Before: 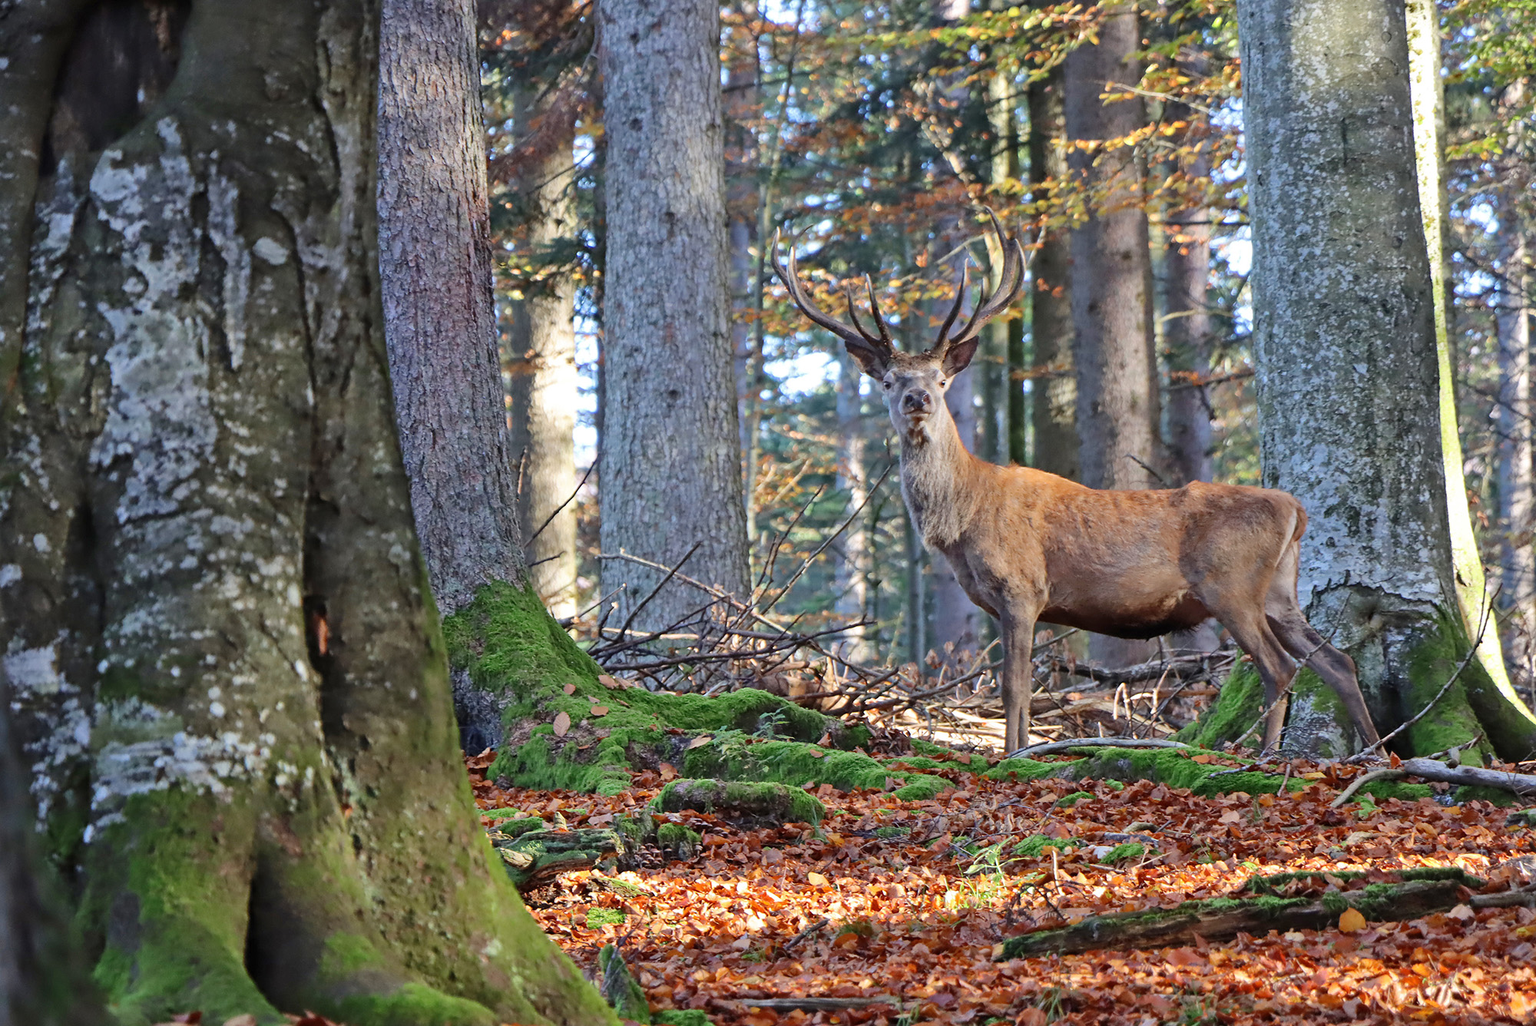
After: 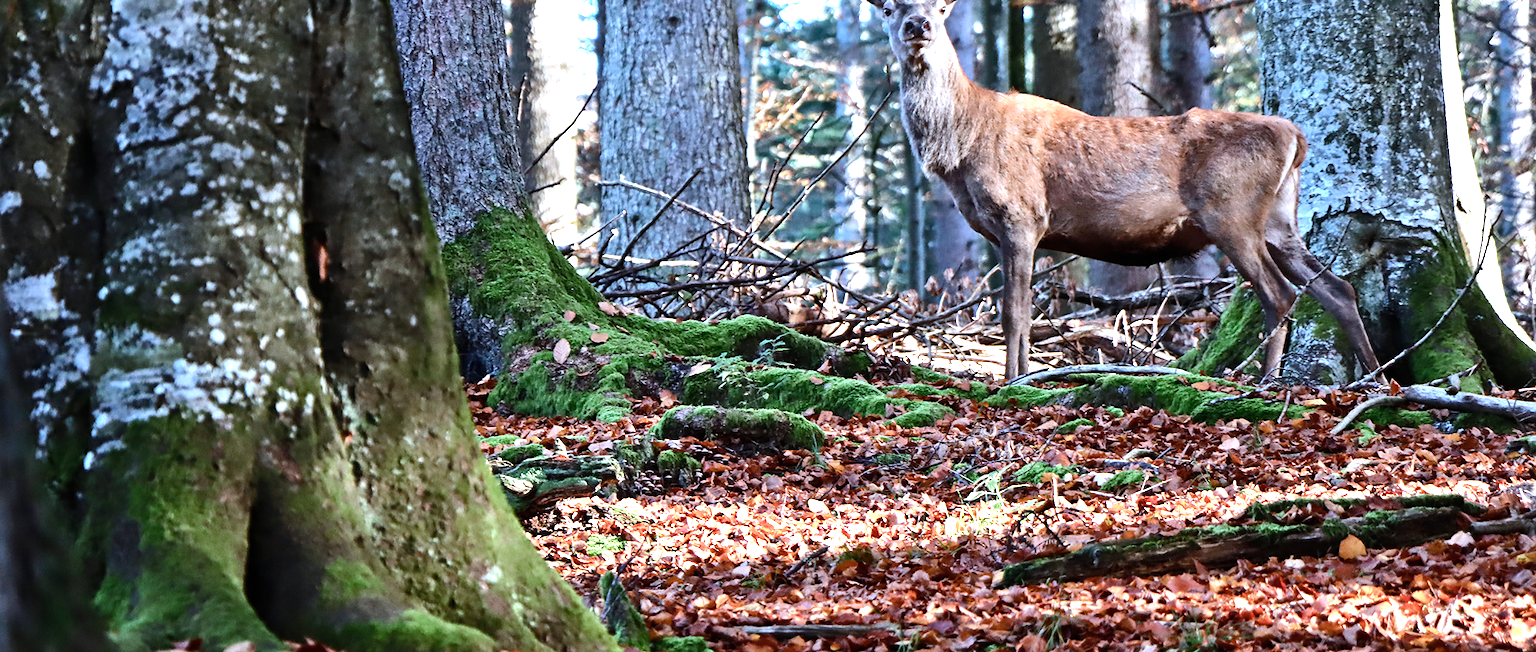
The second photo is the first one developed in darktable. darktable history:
crop and rotate: top 36.435%
tone equalizer: -8 EV -0.75 EV, -7 EV -0.7 EV, -6 EV -0.6 EV, -5 EV -0.4 EV, -3 EV 0.4 EV, -2 EV 0.6 EV, -1 EV 0.7 EV, +0 EV 0.75 EV, edges refinement/feathering 500, mask exposure compensation -1.57 EV, preserve details no
color balance rgb: shadows lift › luminance -20%, power › hue 72.24°, highlights gain › luminance 15%, global offset › hue 171.6°, perceptual saturation grading › highlights -30%, perceptual saturation grading › shadows 20%, global vibrance 30%, contrast 10%
color correction: highlights a* -2.24, highlights b* -18.1
